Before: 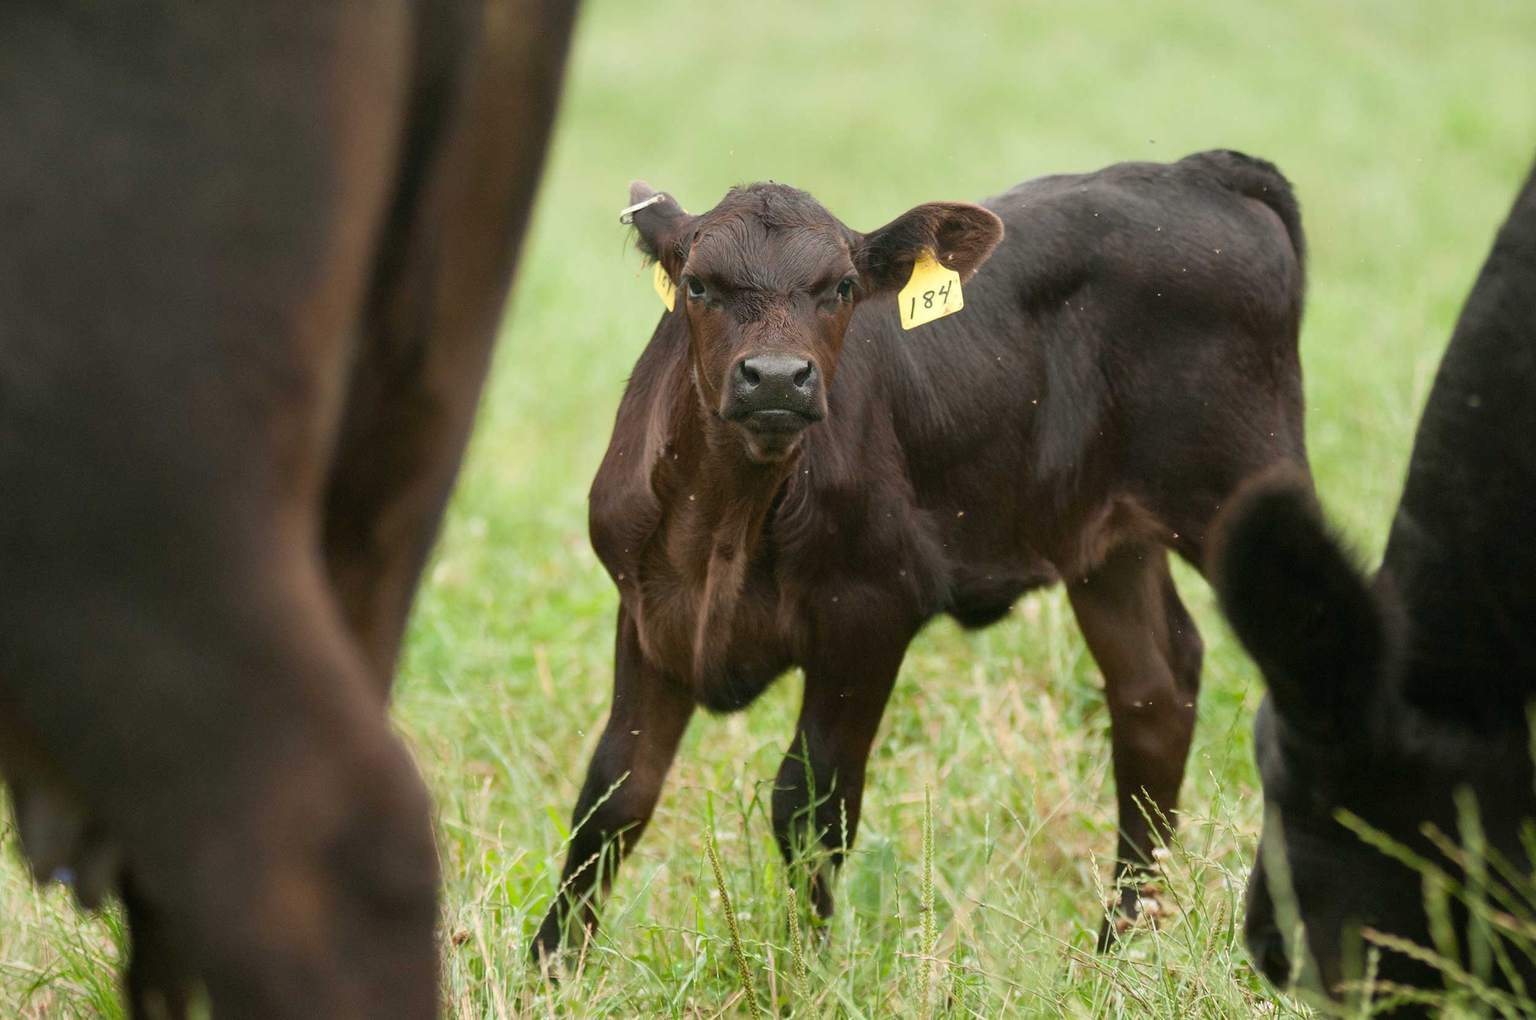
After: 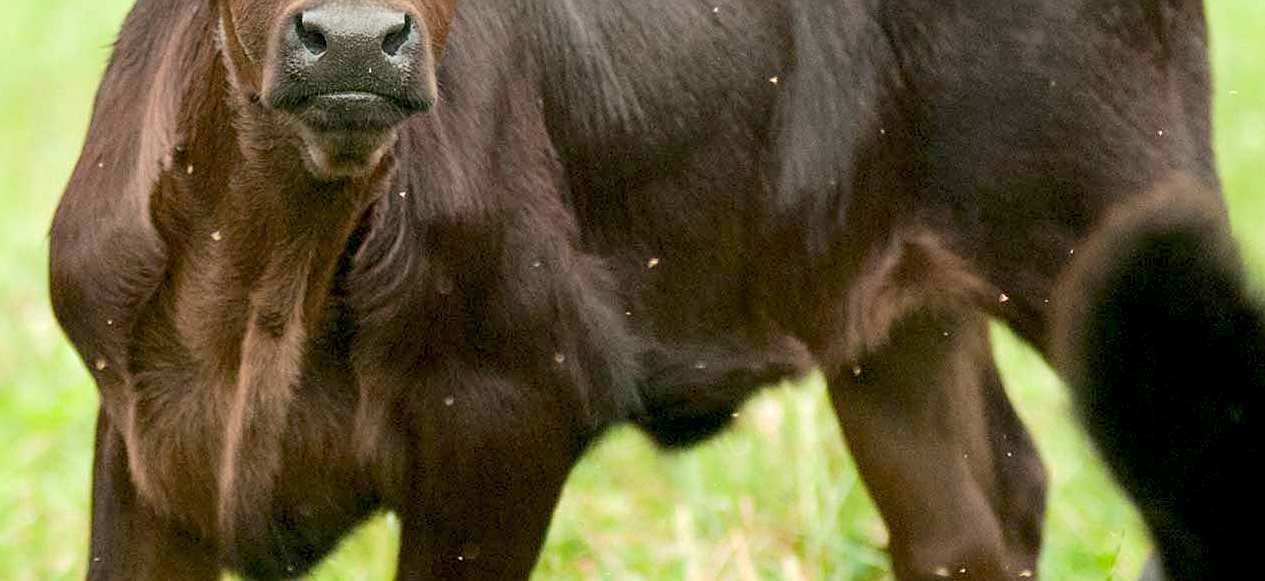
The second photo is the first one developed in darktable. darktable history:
crop: left 36.406%, top 34.612%, right 12.978%, bottom 30.358%
local contrast: highlights 101%, shadows 100%, detail 120%, midtone range 0.2
sharpen: on, module defaults
exposure: black level correction 0.005, exposure 0.003 EV, compensate exposure bias true, compensate highlight preservation false
tone equalizer: -8 EV 1 EV, -7 EV 0.962 EV, -6 EV 1.02 EV, -5 EV 0.988 EV, -4 EV 1.01 EV, -3 EV 0.763 EV, -2 EV 0.5 EV, -1 EV 0.247 EV, edges refinement/feathering 500, mask exposure compensation -1.57 EV, preserve details no
